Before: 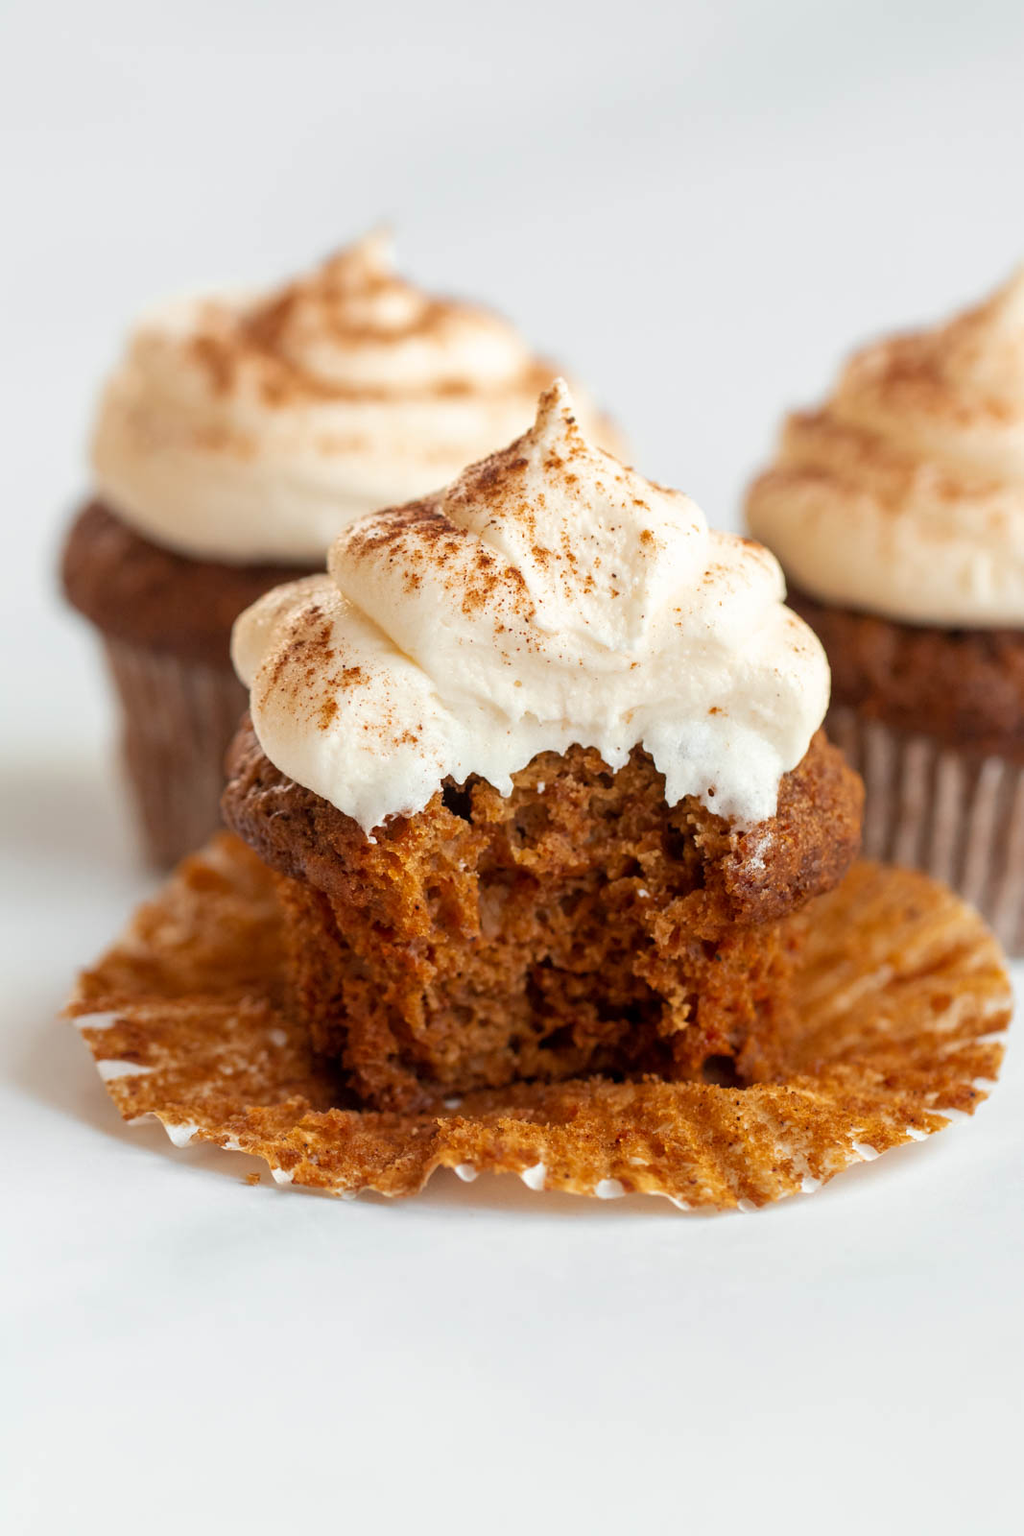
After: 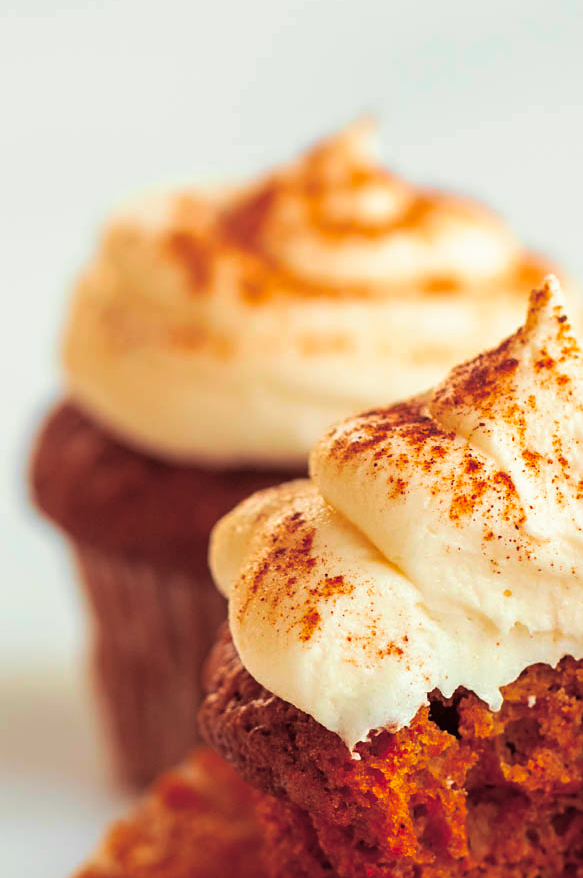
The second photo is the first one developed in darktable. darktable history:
crop and rotate: left 3.047%, top 7.509%, right 42.236%, bottom 37.598%
velvia: on, module defaults
split-toning: on, module defaults
bloom: size 3%, threshold 100%, strength 0%
color correction: saturation 1.8
sharpen: amount 0.2
